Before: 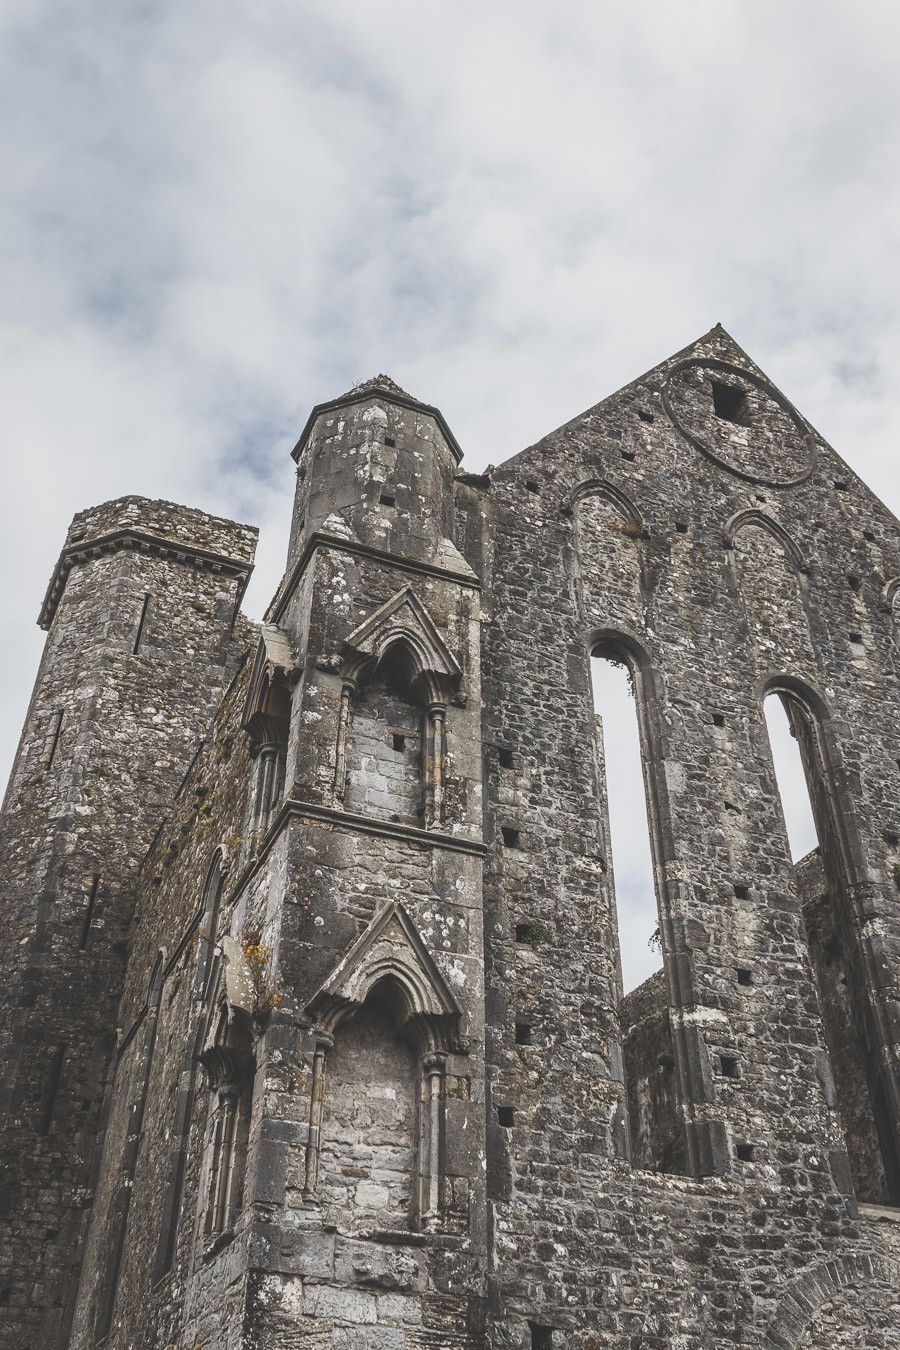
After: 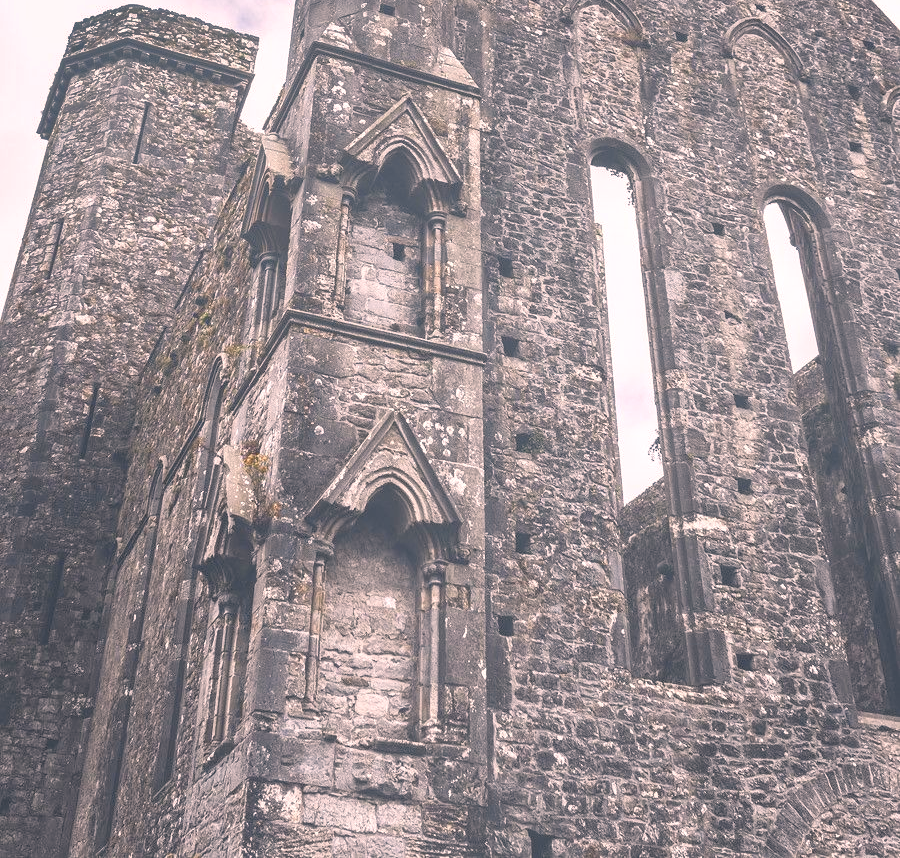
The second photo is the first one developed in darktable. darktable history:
crop and rotate: top 36.435%
bloom: size 40%
shadows and highlights: radius 100.41, shadows 50.55, highlights -64.36, highlights color adjustment 49.82%, soften with gaussian
exposure: black level correction 0.001, exposure 0.5 EV, compensate exposure bias true, compensate highlight preservation false
color correction: highlights a* 14.46, highlights b* 5.85, shadows a* -5.53, shadows b* -15.24, saturation 0.85
